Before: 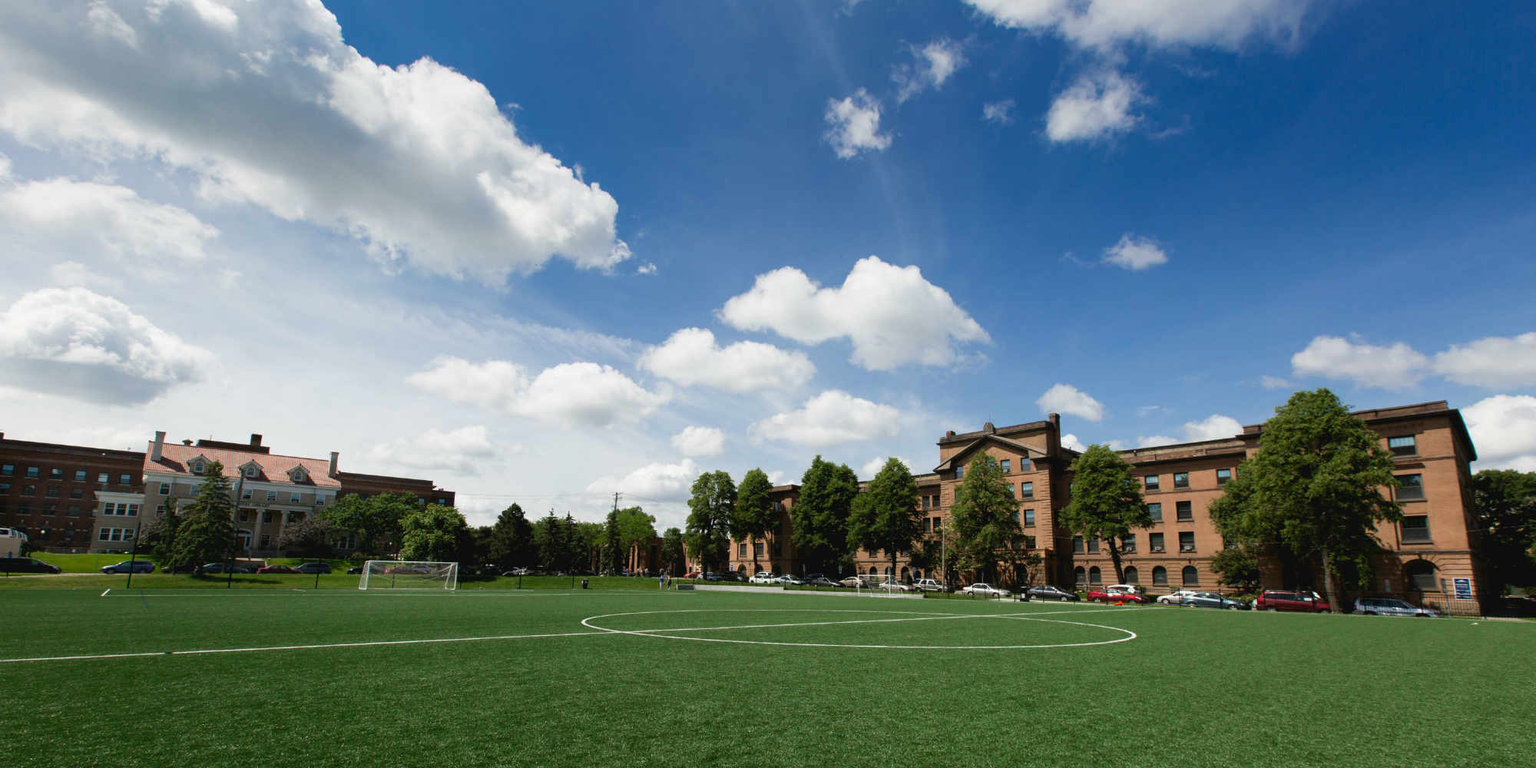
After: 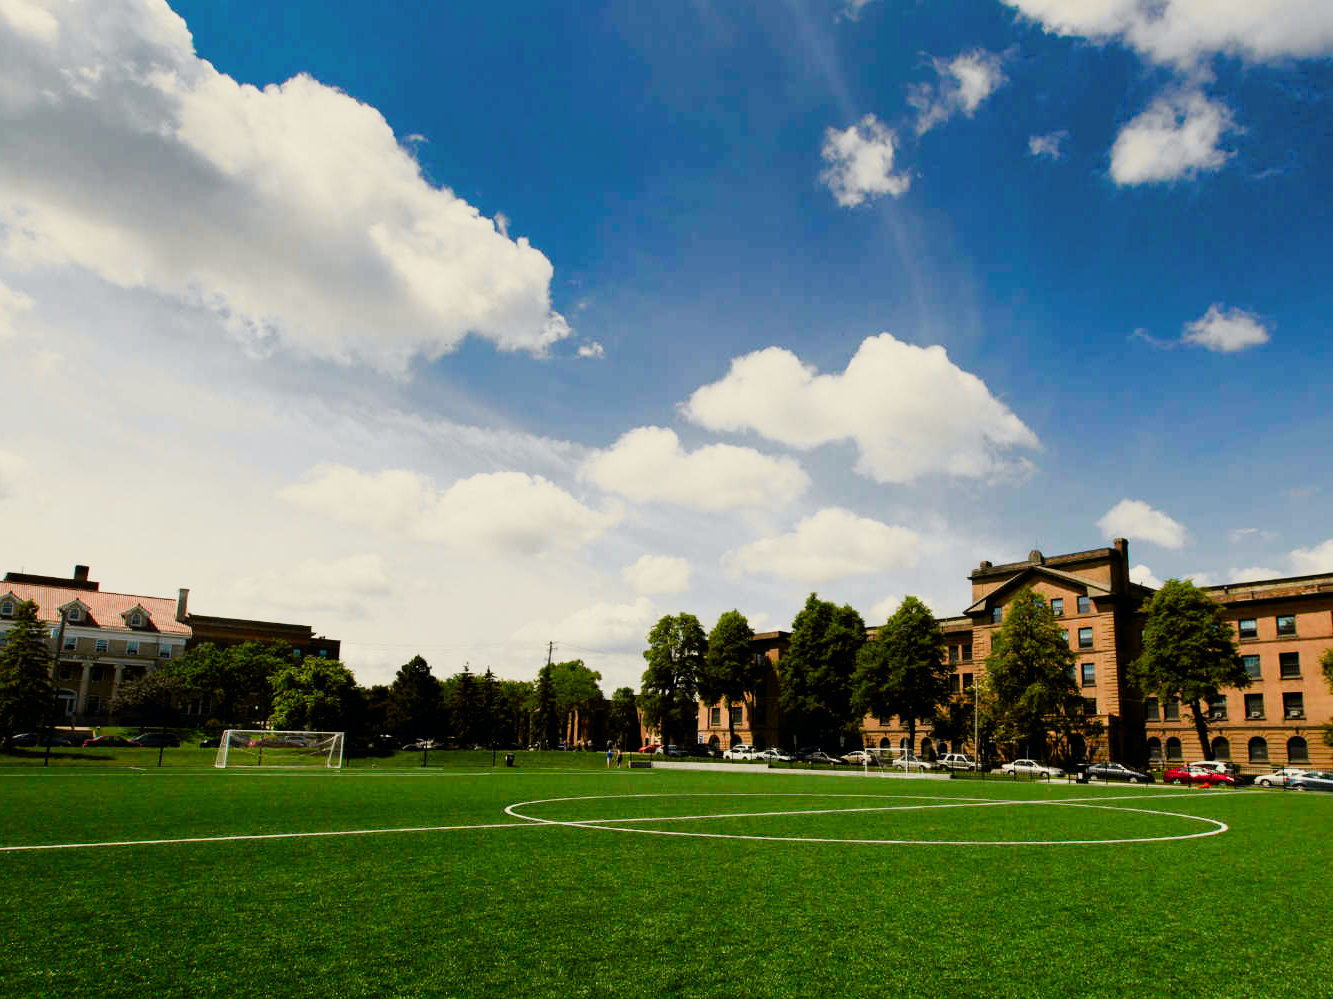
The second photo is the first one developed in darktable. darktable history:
color balance rgb: perceptual saturation grading › highlights -29.58%, perceptual saturation grading › mid-tones 29.47%, perceptual saturation grading › shadows 59.73%, perceptual brilliance grading › global brilliance -17.79%, perceptual brilliance grading › highlights 28.73%, global vibrance 15.44%
tone curve: curves: ch0 [(0, 0) (0.071, 0.058) (0.266, 0.268) (0.498, 0.542) (0.766, 0.807) (1, 0.983)]; ch1 [(0, 0) (0.346, 0.307) (0.408, 0.387) (0.463, 0.465) (0.482, 0.493) (0.502, 0.499) (0.517, 0.505) (0.55, 0.554) (0.597, 0.61) (0.651, 0.698) (1, 1)]; ch2 [(0, 0) (0.346, 0.34) (0.434, 0.46) (0.485, 0.494) (0.5, 0.498) (0.509, 0.517) (0.526, 0.539) (0.583, 0.603) (0.625, 0.659) (1, 1)], color space Lab, independent channels, preserve colors none
white balance: red 1.045, blue 0.932
filmic rgb: hardness 4.17
crop and rotate: left 12.648%, right 20.685%
